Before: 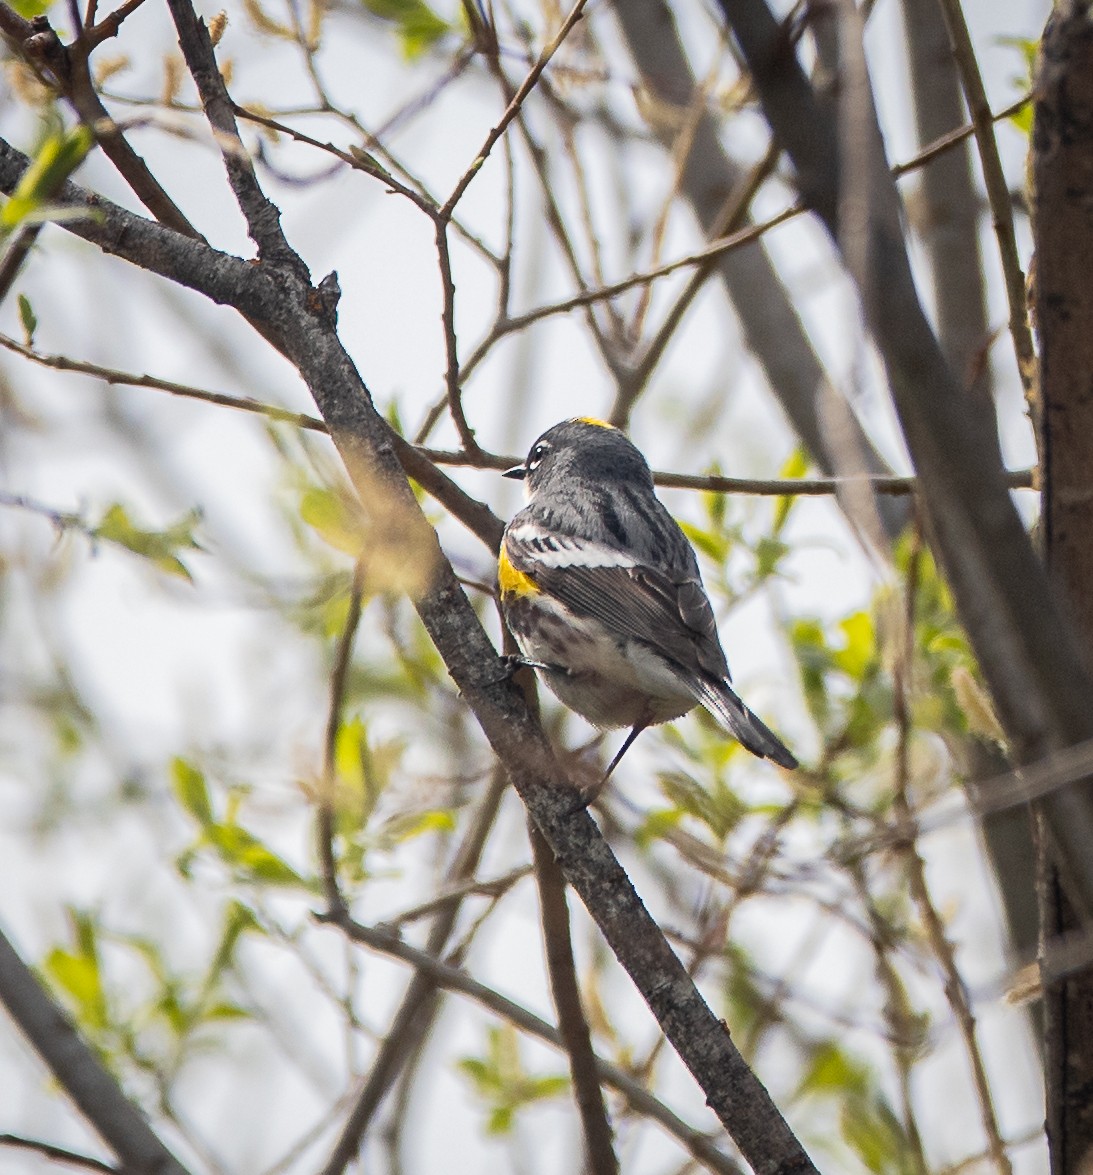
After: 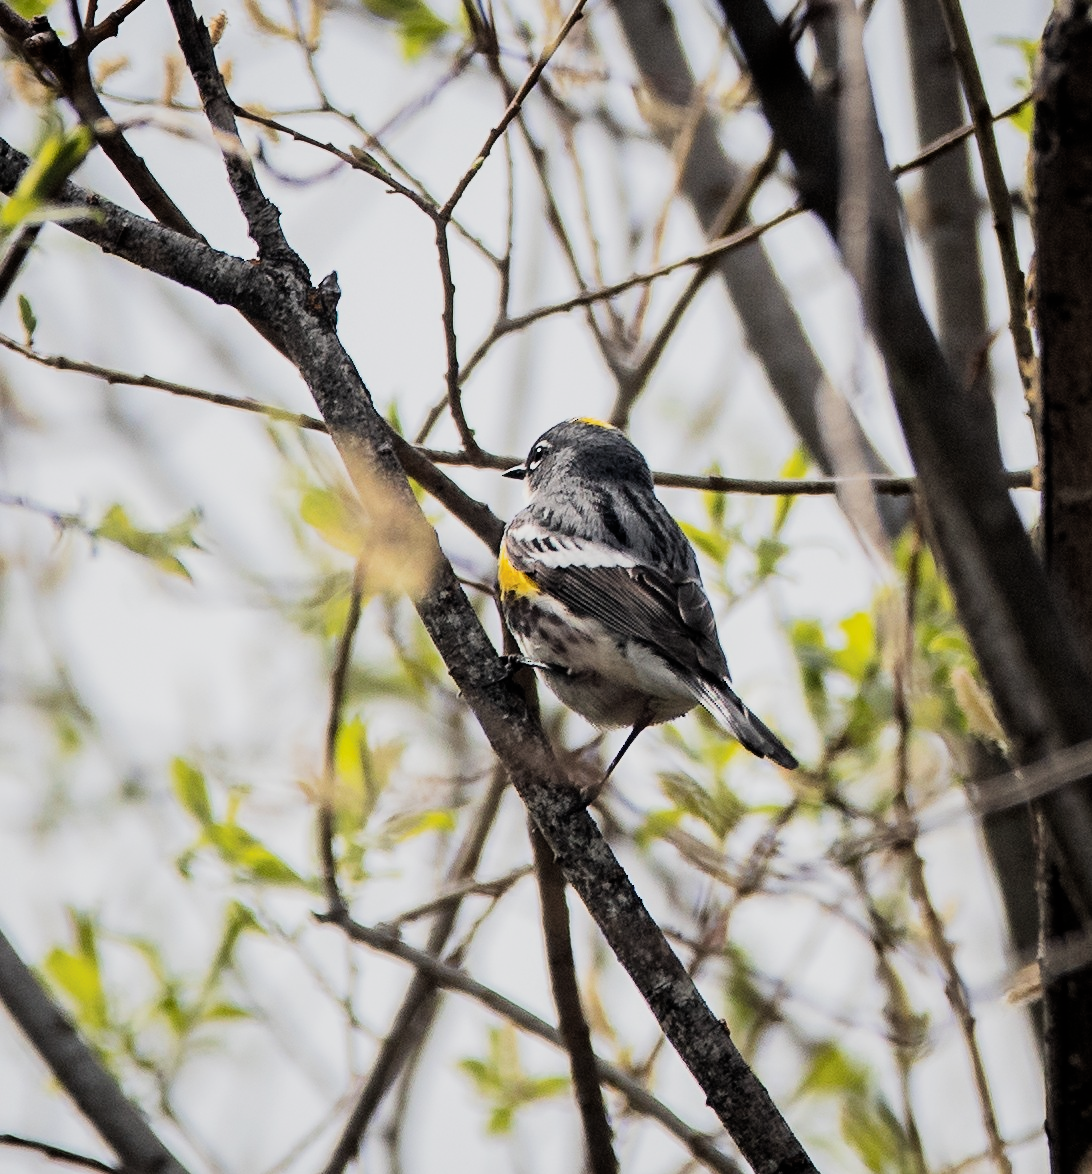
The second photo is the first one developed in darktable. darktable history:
filmic rgb: black relative exposure -5 EV, hardness 2.88, contrast 1.4, highlights saturation mix -20%
